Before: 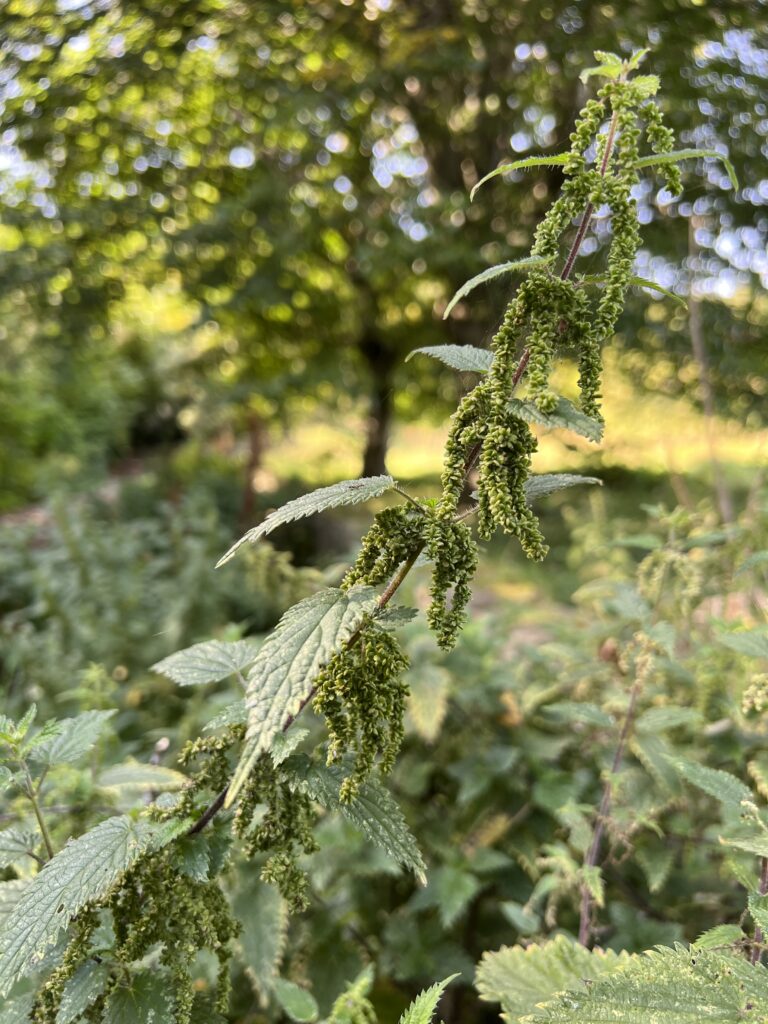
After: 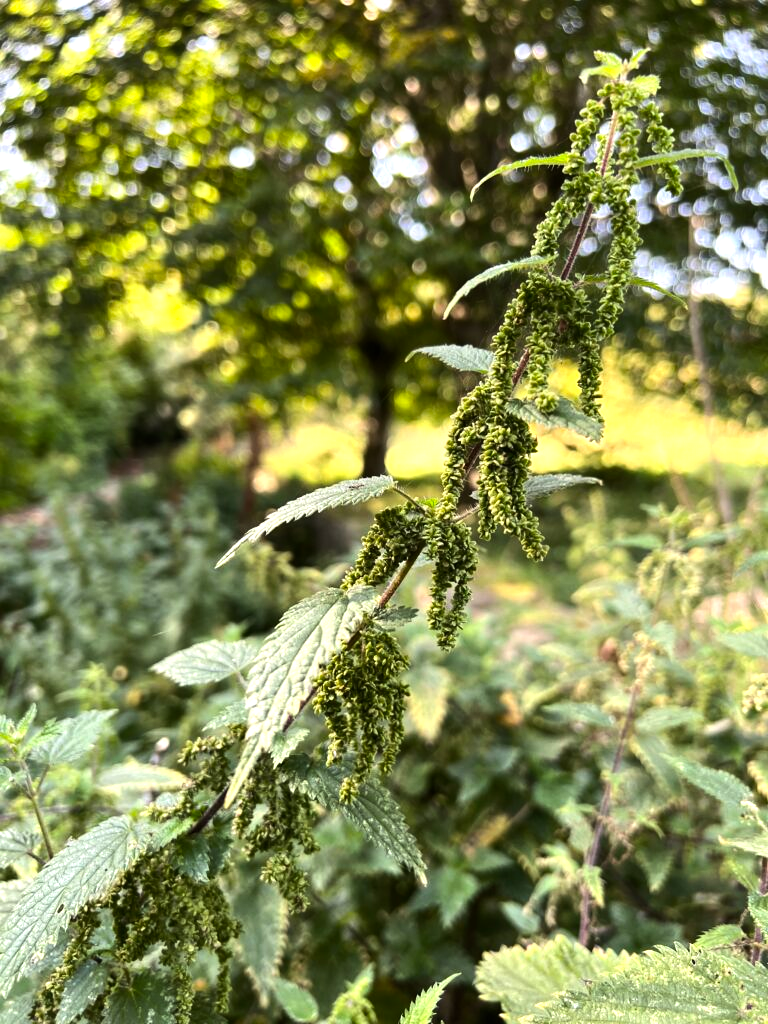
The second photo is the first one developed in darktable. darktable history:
color correction: highlights a* -0.137, highlights b* 0.137
tone equalizer: -8 EV -0.75 EV, -7 EV -0.7 EV, -6 EV -0.6 EV, -5 EV -0.4 EV, -3 EV 0.4 EV, -2 EV 0.6 EV, -1 EV 0.7 EV, +0 EV 0.75 EV, edges refinement/feathering 500, mask exposure compensation -1.57 EV, preserve details no
